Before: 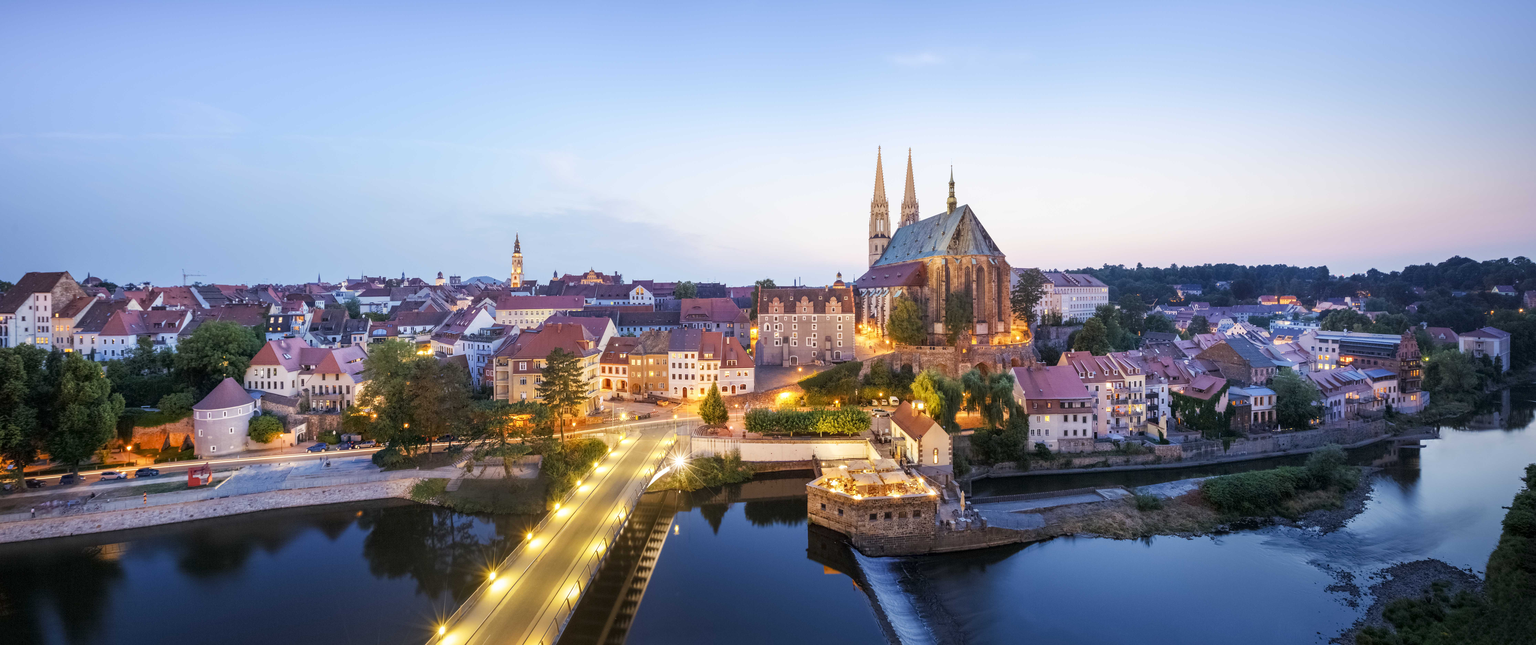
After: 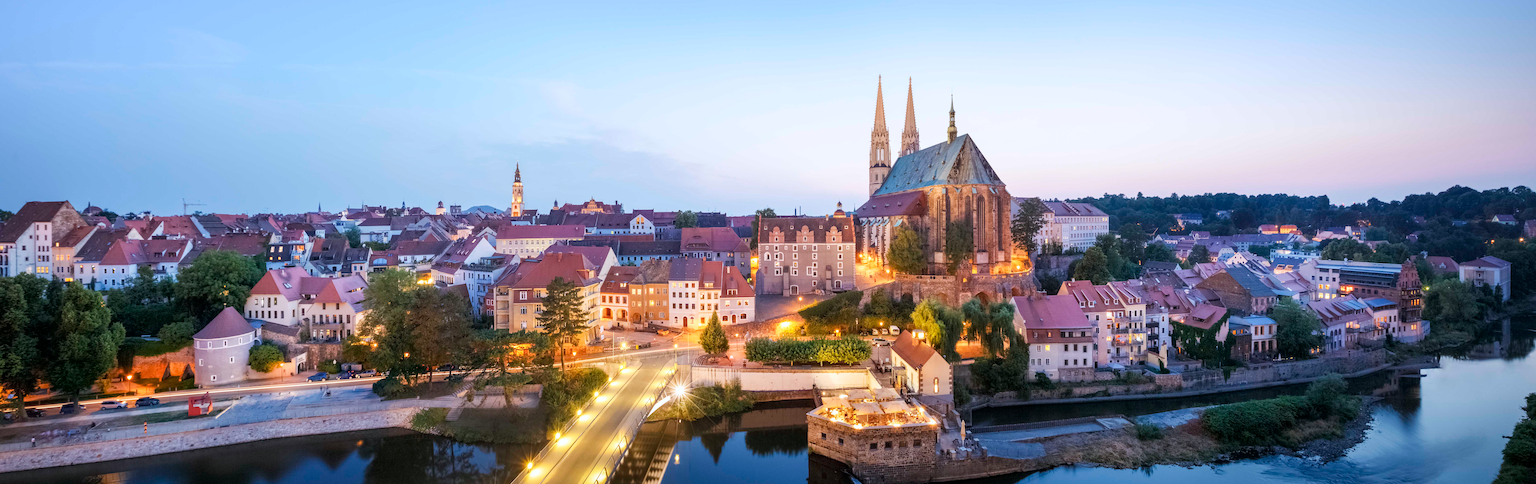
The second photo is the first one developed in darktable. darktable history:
color correction: highlights a* -0.145, highlights b* -5.56, shadows a* -0.135, shadows b* -0.102
crop: top 11.047%, bottom 13.875%
